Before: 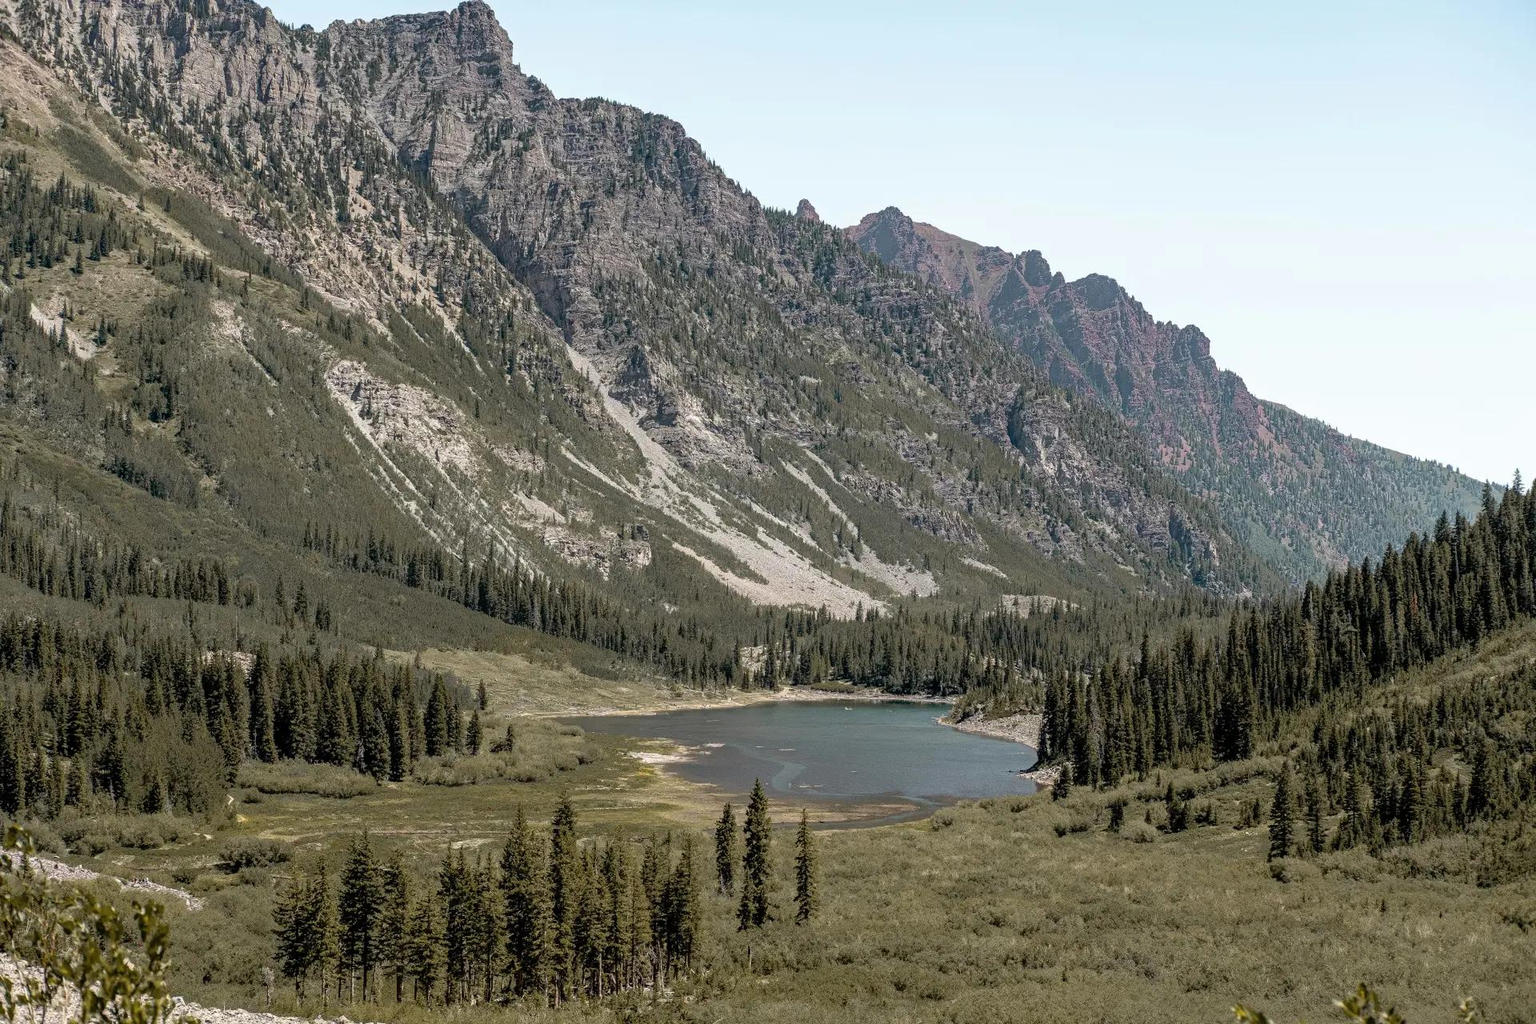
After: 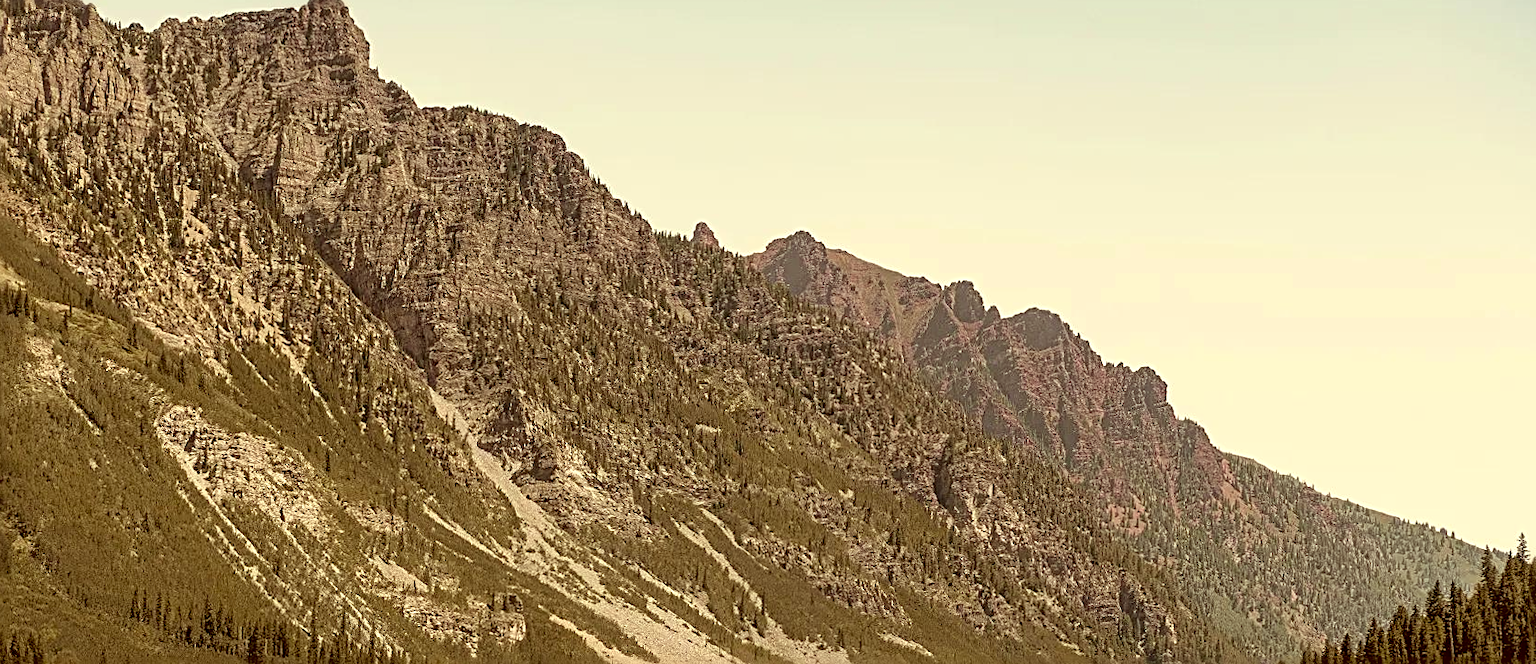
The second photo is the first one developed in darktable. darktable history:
color correction: highlights a* 1.12, highlights b* 24.26, shadows a* 15.58, shadows b* 24.26
crop and rotate: left 11.812%, bottom 42.776%
rotate and perspective: rotation 0.192°, lens shift (horizontal) -0.015, crop left 0.005, crop right 0.996, crop top 0.006, crop bottom 0.99
sharpen: radius 2.817, amount 0.715
